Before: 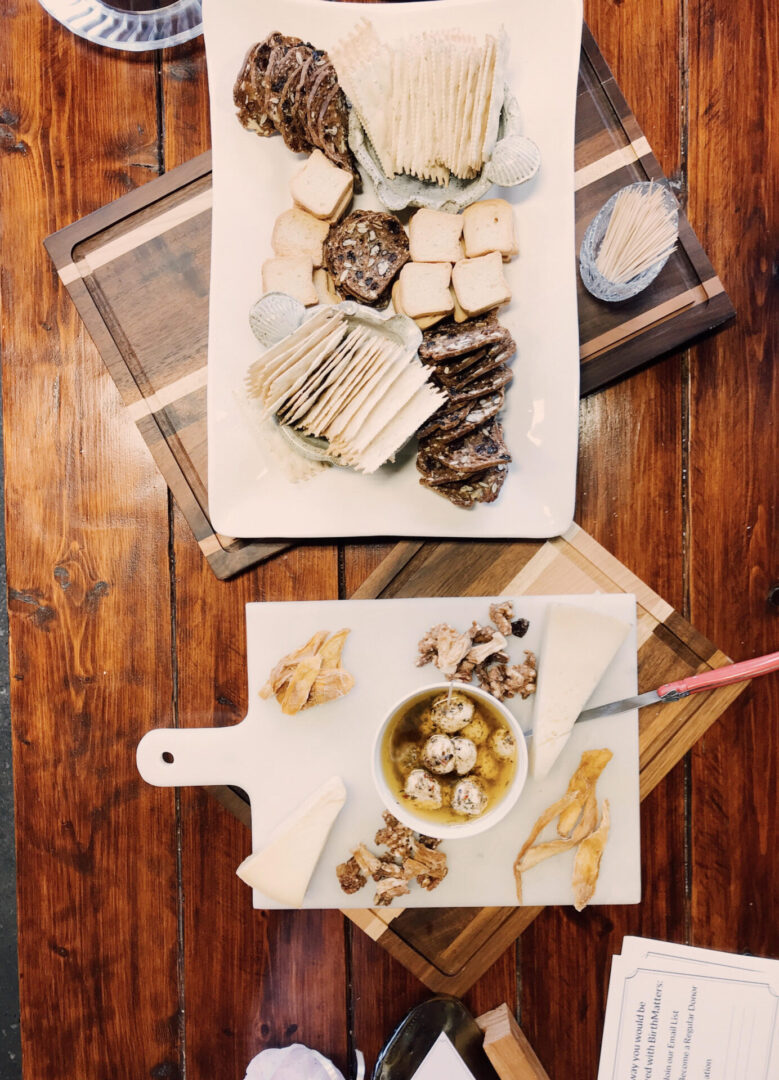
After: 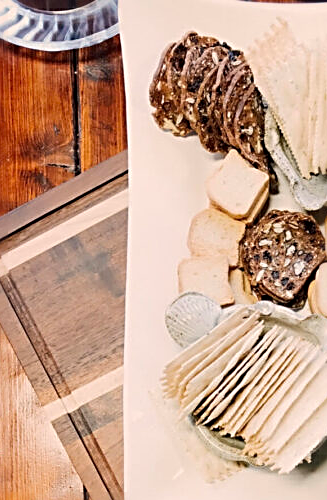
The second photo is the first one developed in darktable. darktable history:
sharpen: radius 2.817, amount 0.715
crop and rotate: left 10.817%, top 0.062%, right 47.194%, bottom 53.626%
